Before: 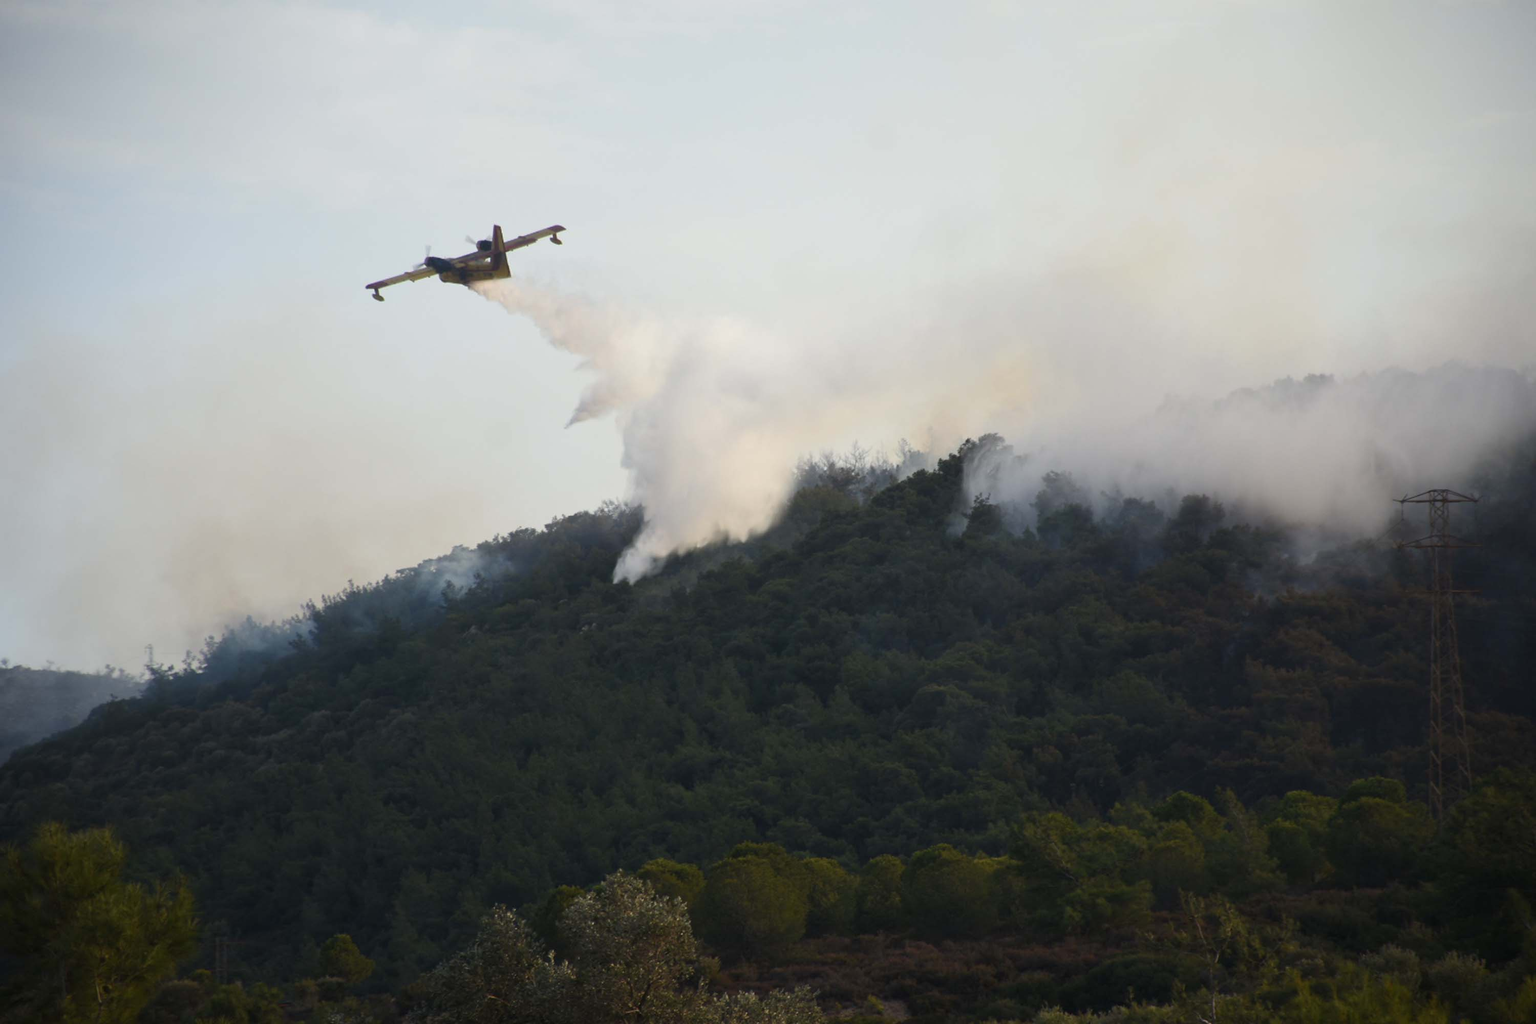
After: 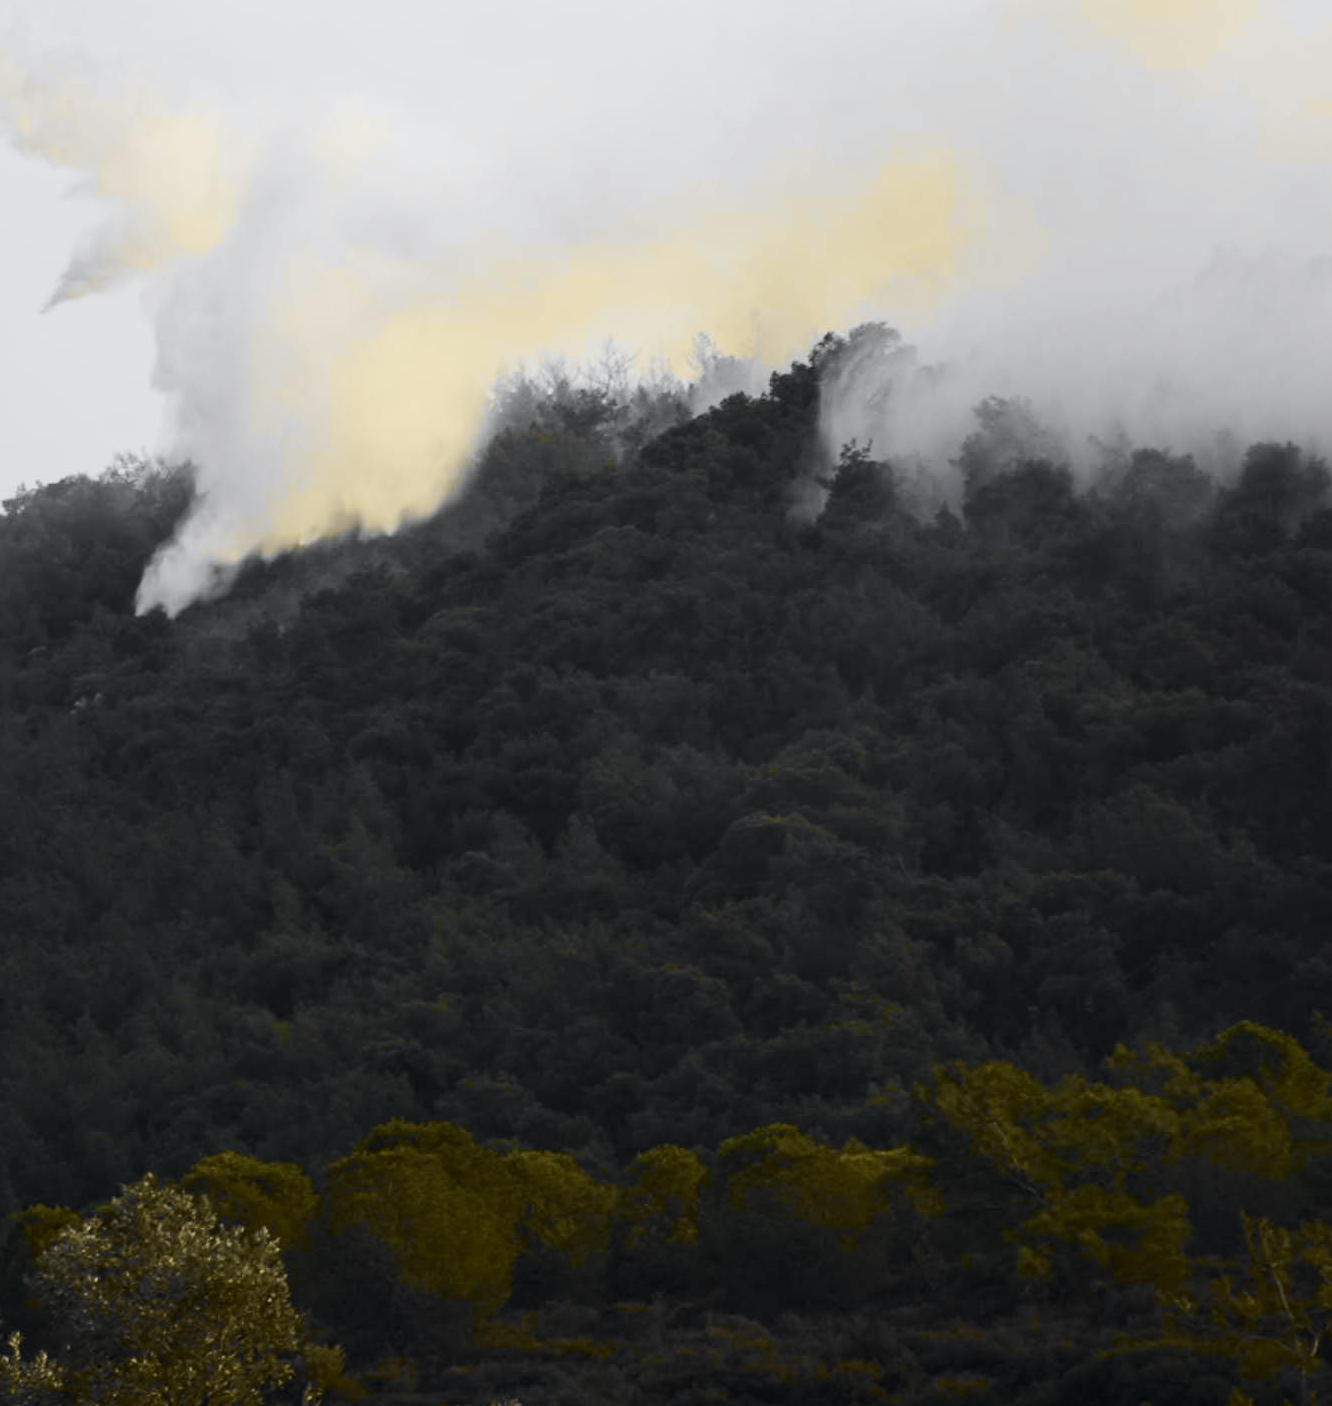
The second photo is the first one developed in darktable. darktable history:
crop: left 35.432%, top 26.233%, right 20.145%, bottom 3.432%
tone curve: curves: ch0 [(0, 0) (0.071, 0.047) (0.266, 0.26) (0.483, 0.554) (0.753, 0.811) (1, 0.983)]; ch1 [(0, 0) (0.346, 0.307) (0.408, 0.387) (0.463, 0.465) (0.482, 0.493) (0.502, 0.5) (0.517, 0.502) (0.55, 0.548) (0.597, 0.61) (0.651, 0.698) (1, 1)]; ch2 [(0, 0) (0.346, 0.34) (0.434, 0.46) (0.485, 0.494) (0.5, 0.494) (0.517, 0.506) (0.526, 0.545) (0.583, 0.61) (0.625, 0.659) (1, 1)], color space Lab, independent channels, preserve colors none
